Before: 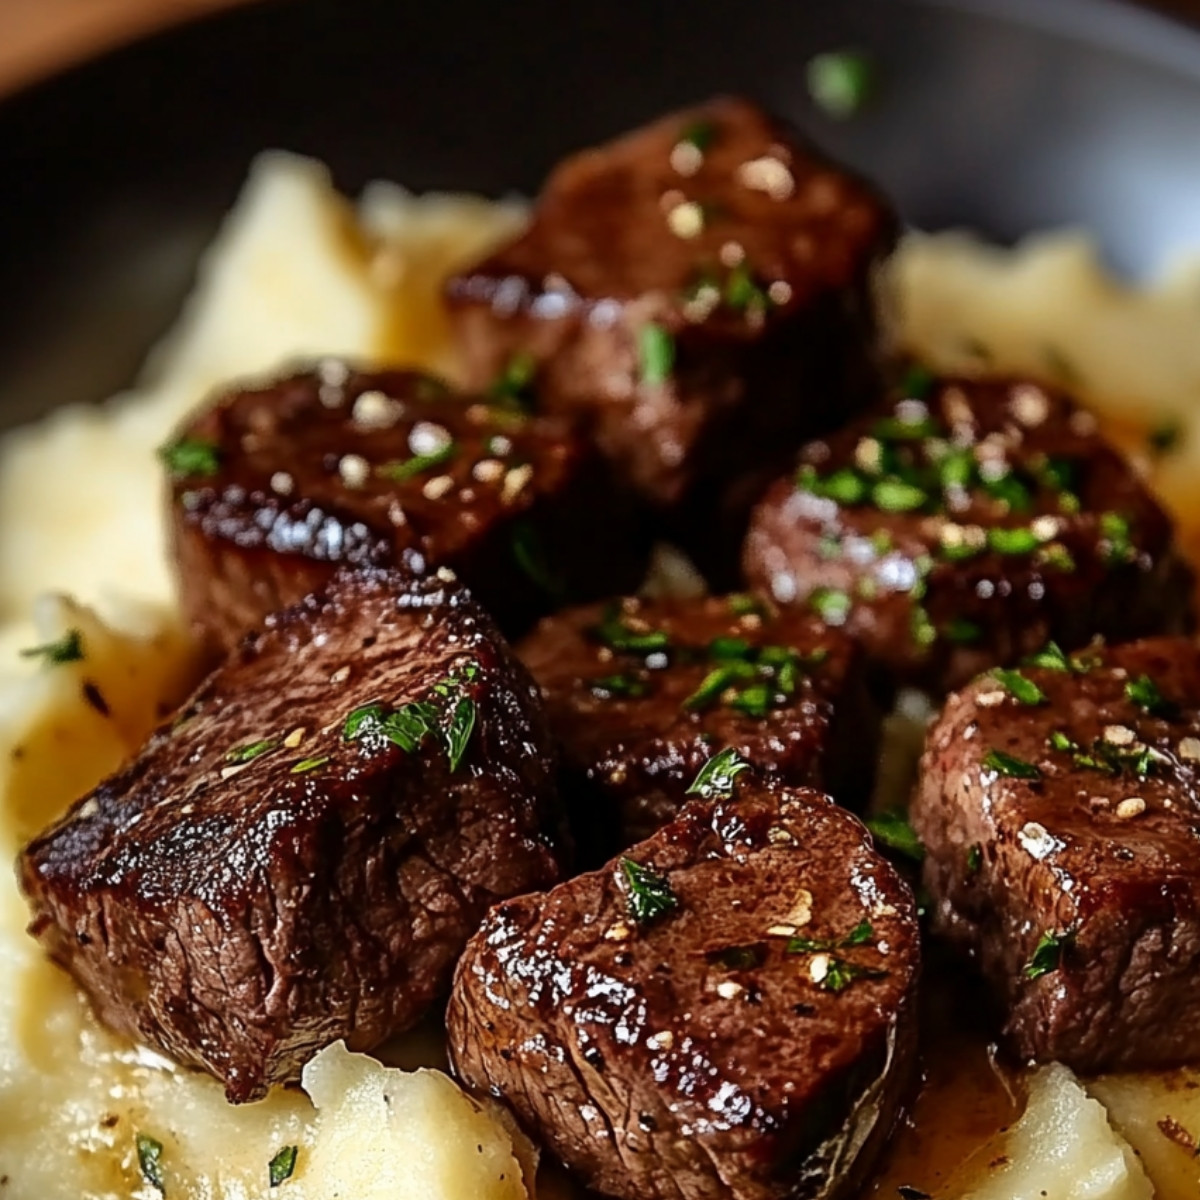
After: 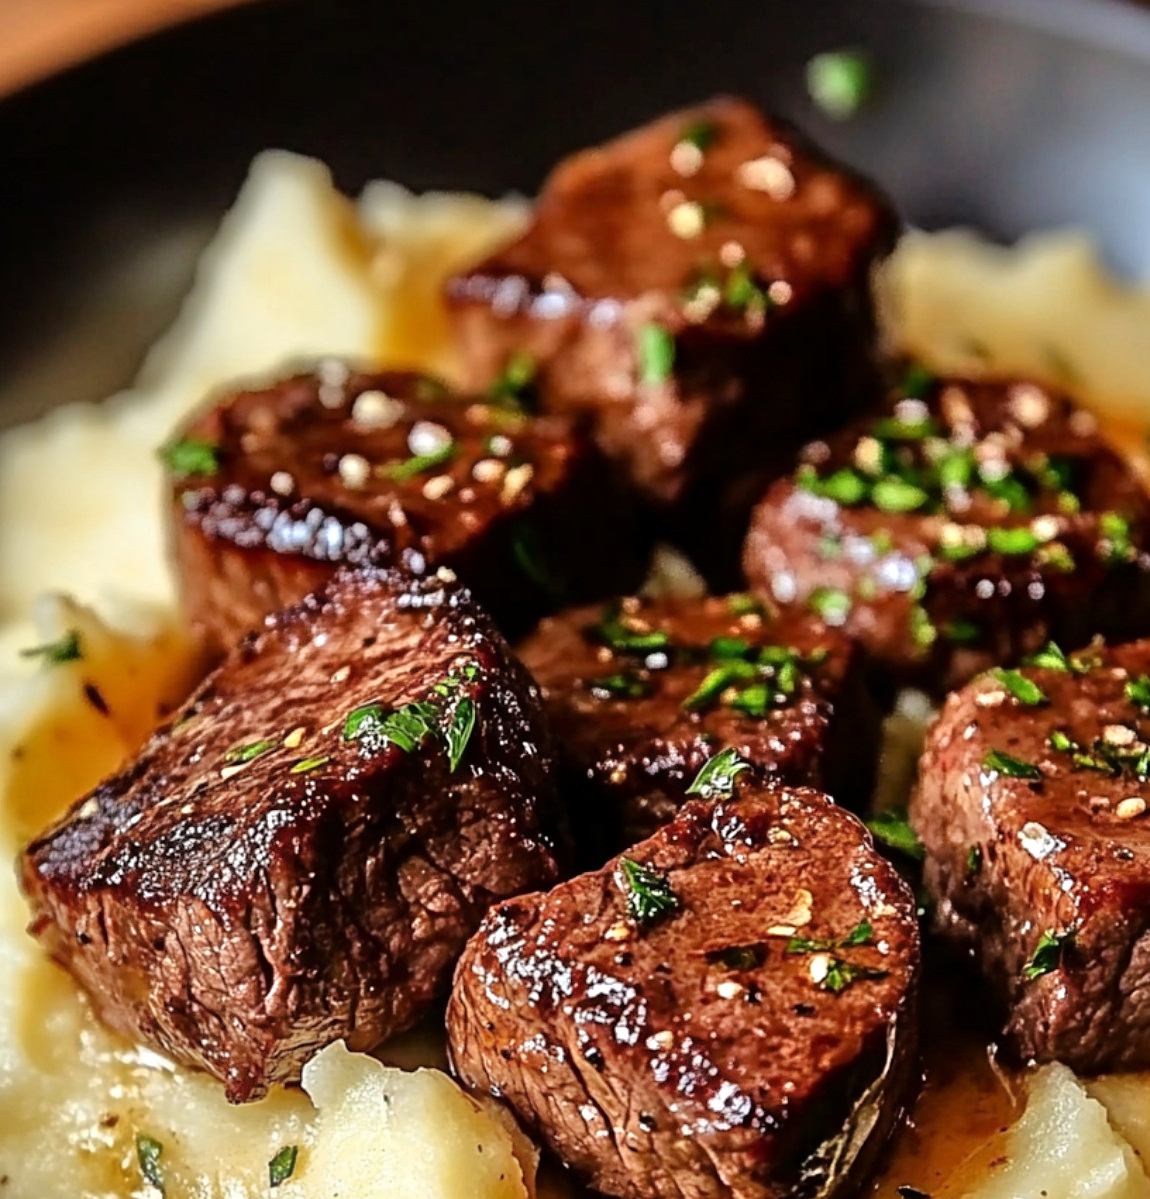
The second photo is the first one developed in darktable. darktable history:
crop: right 4.126%, bottom 0.031%
tone equalizer: -7 EV 0.15 EV, -6 EV 0.6 EV, -5 EV 1.15 EV, -4 EV 1.33 EV, -3 EV 1.15 EV, -2 EV 0.6 EV, -1 EV 0.15 EV, mask exposure compensation -0.5 EV
